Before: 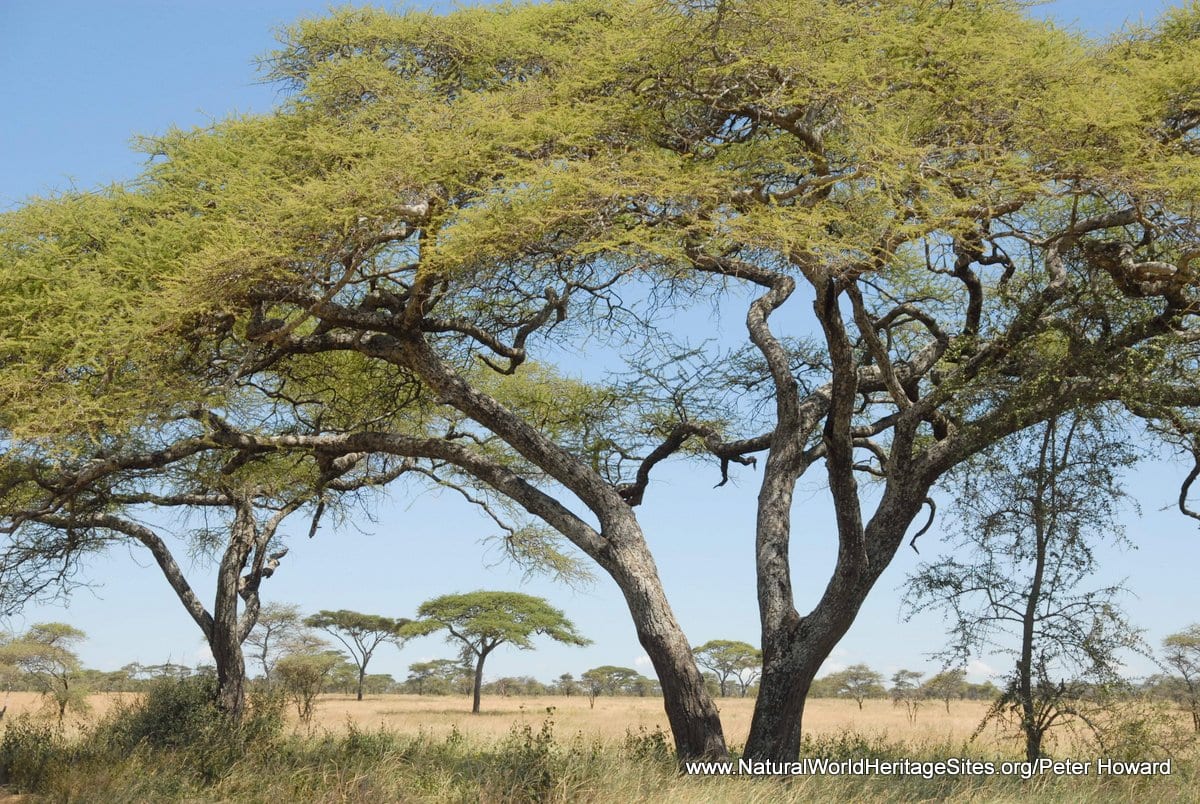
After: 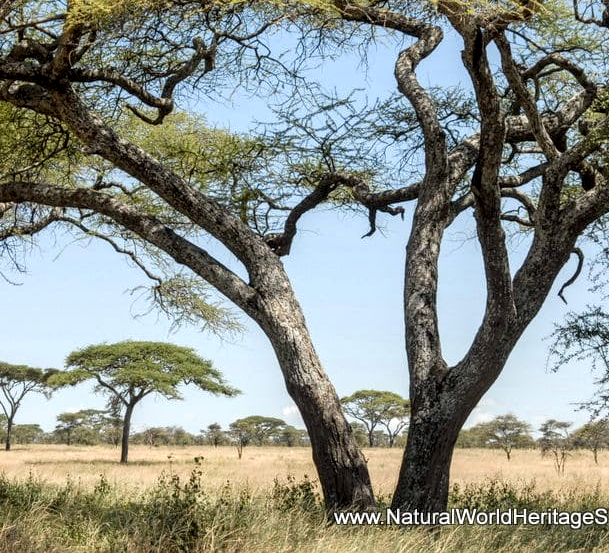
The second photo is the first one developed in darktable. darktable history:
crop and rotate: left 29.356%, top 31.2%, right 19.835%
local contrast: highlights 60%, shadows 60%, detail 160%
